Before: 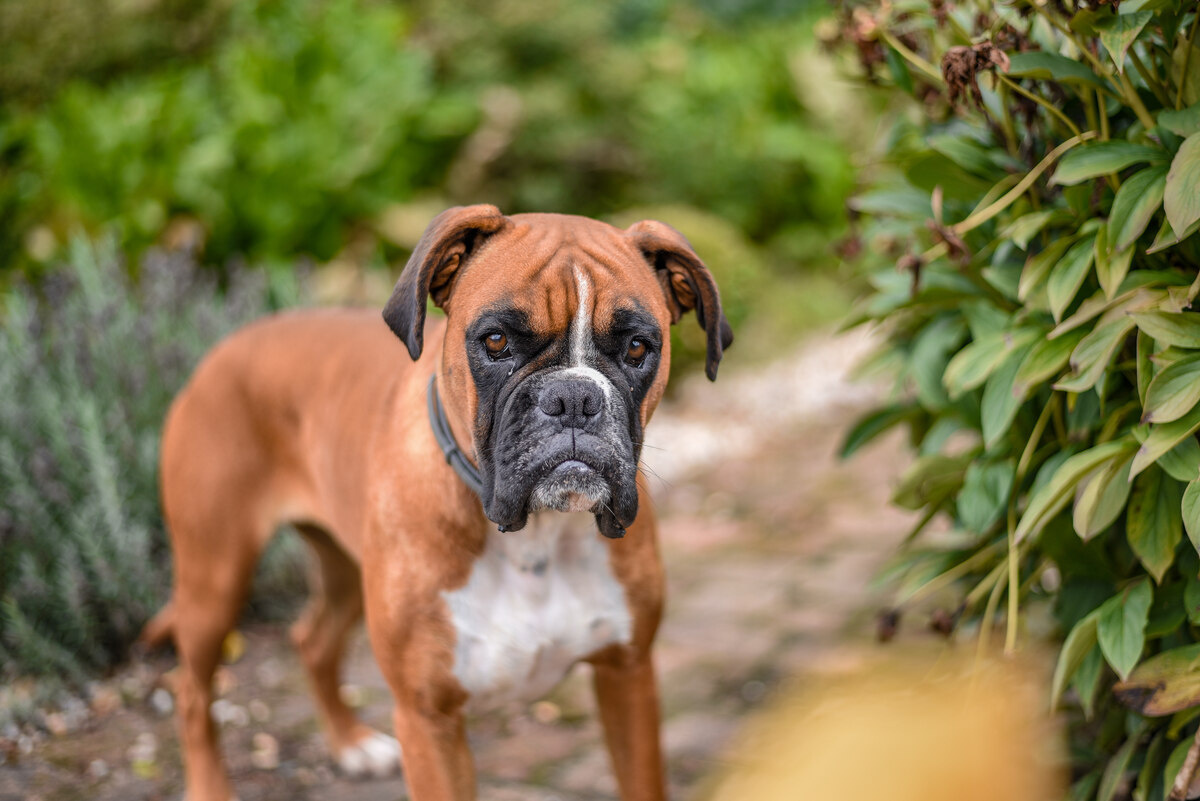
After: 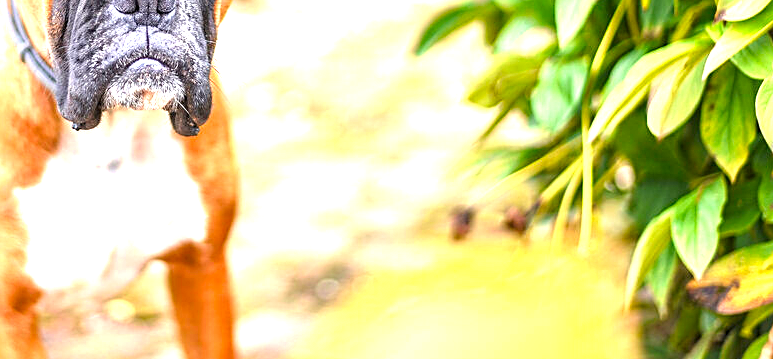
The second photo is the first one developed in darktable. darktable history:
crop and rotate: left 35.509%, top 50.238%, bottom 4.934%
color zones: curves: ch0 [(0, 0.613) (0.01, 0.613) (0.245, 0.448) (0.498, 0.529) (0.642, 0.665) (0.879, 0.777) (0.99, 0.613)]; ch1 [(0, 0) (0.143, 0) (0.286, 0) (0.429, 0) (0.571, 0) (0.714, 0) (0.857, 0)], mix -138.01%
sharpen: on, module defaults
exposure: exposure 2 EV, compensate highlight preservation false
